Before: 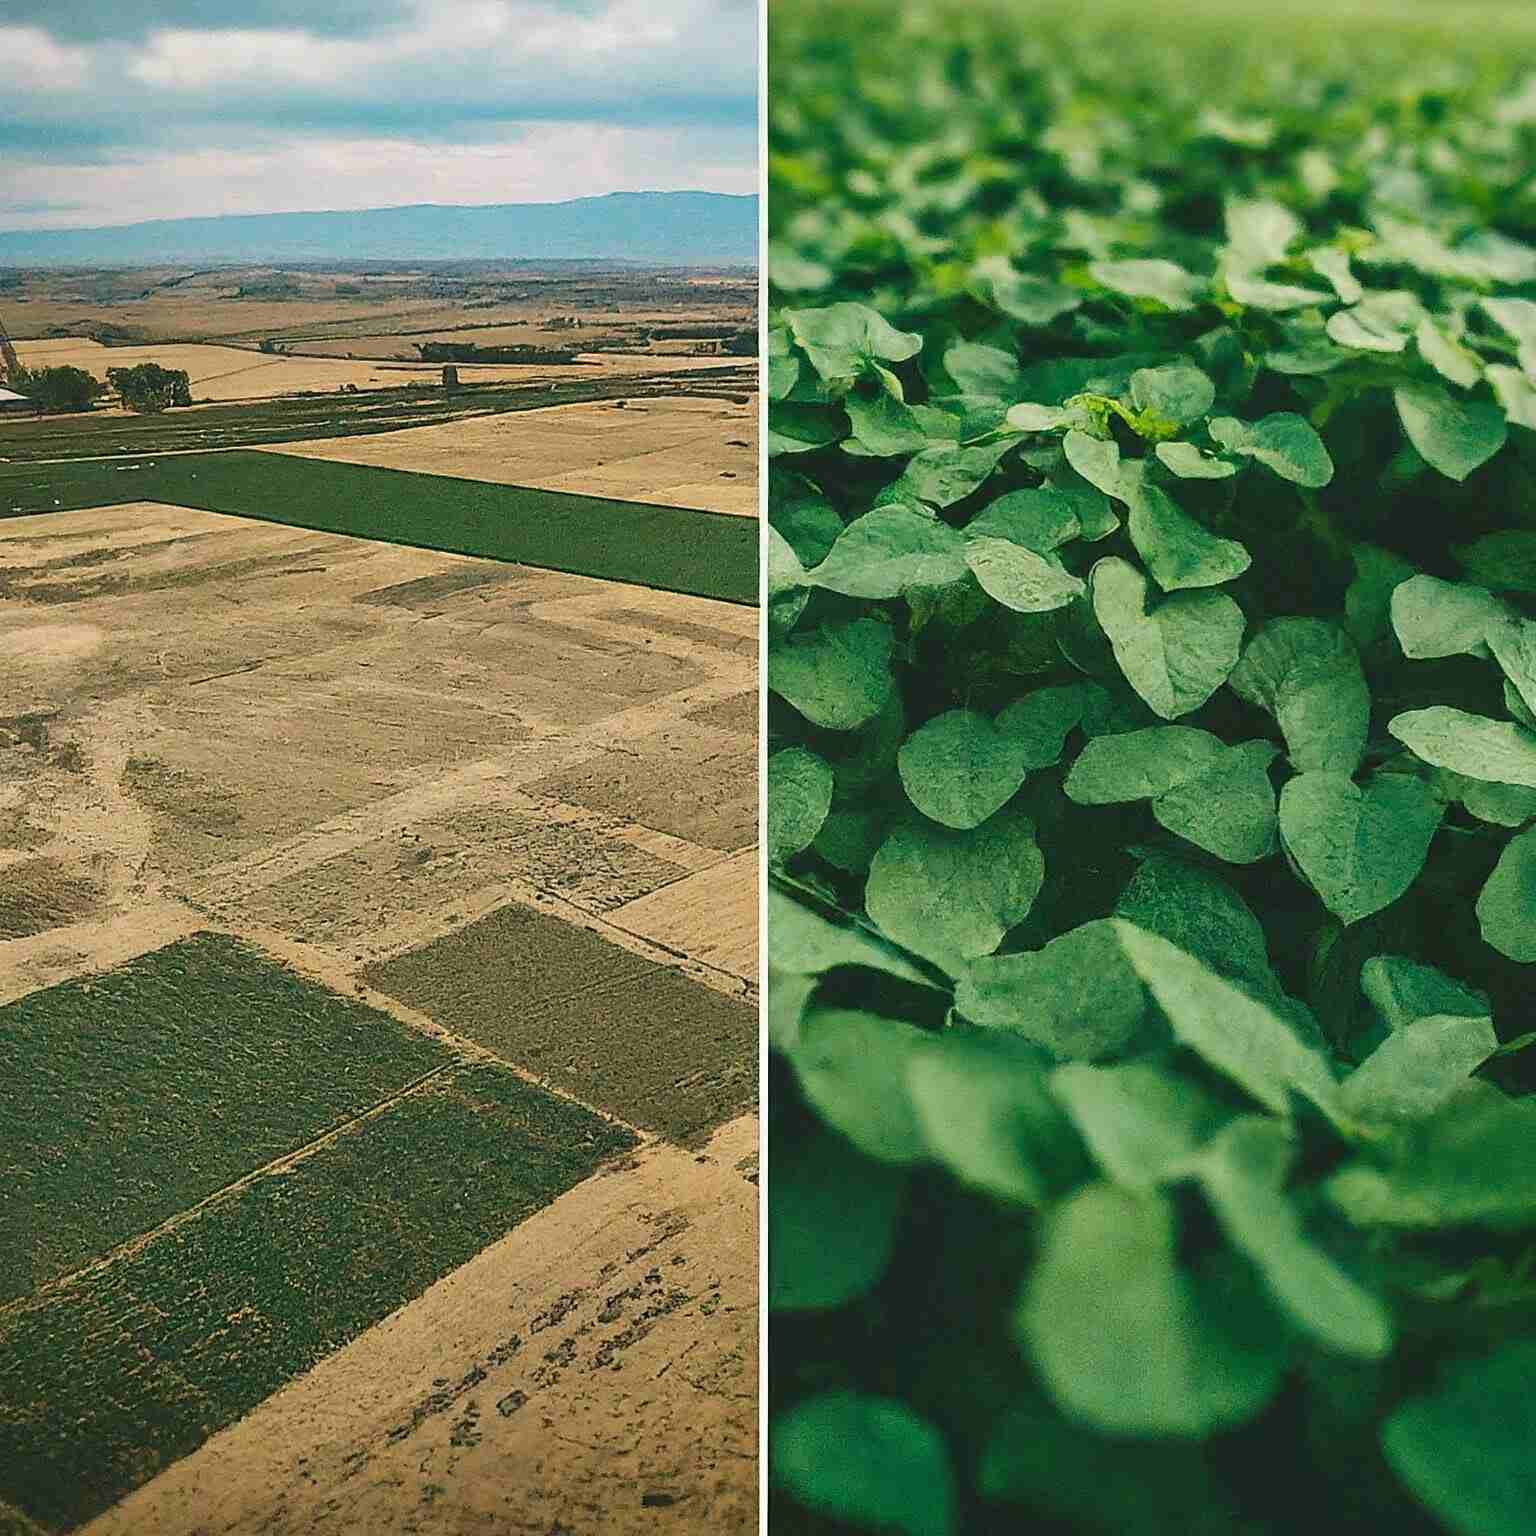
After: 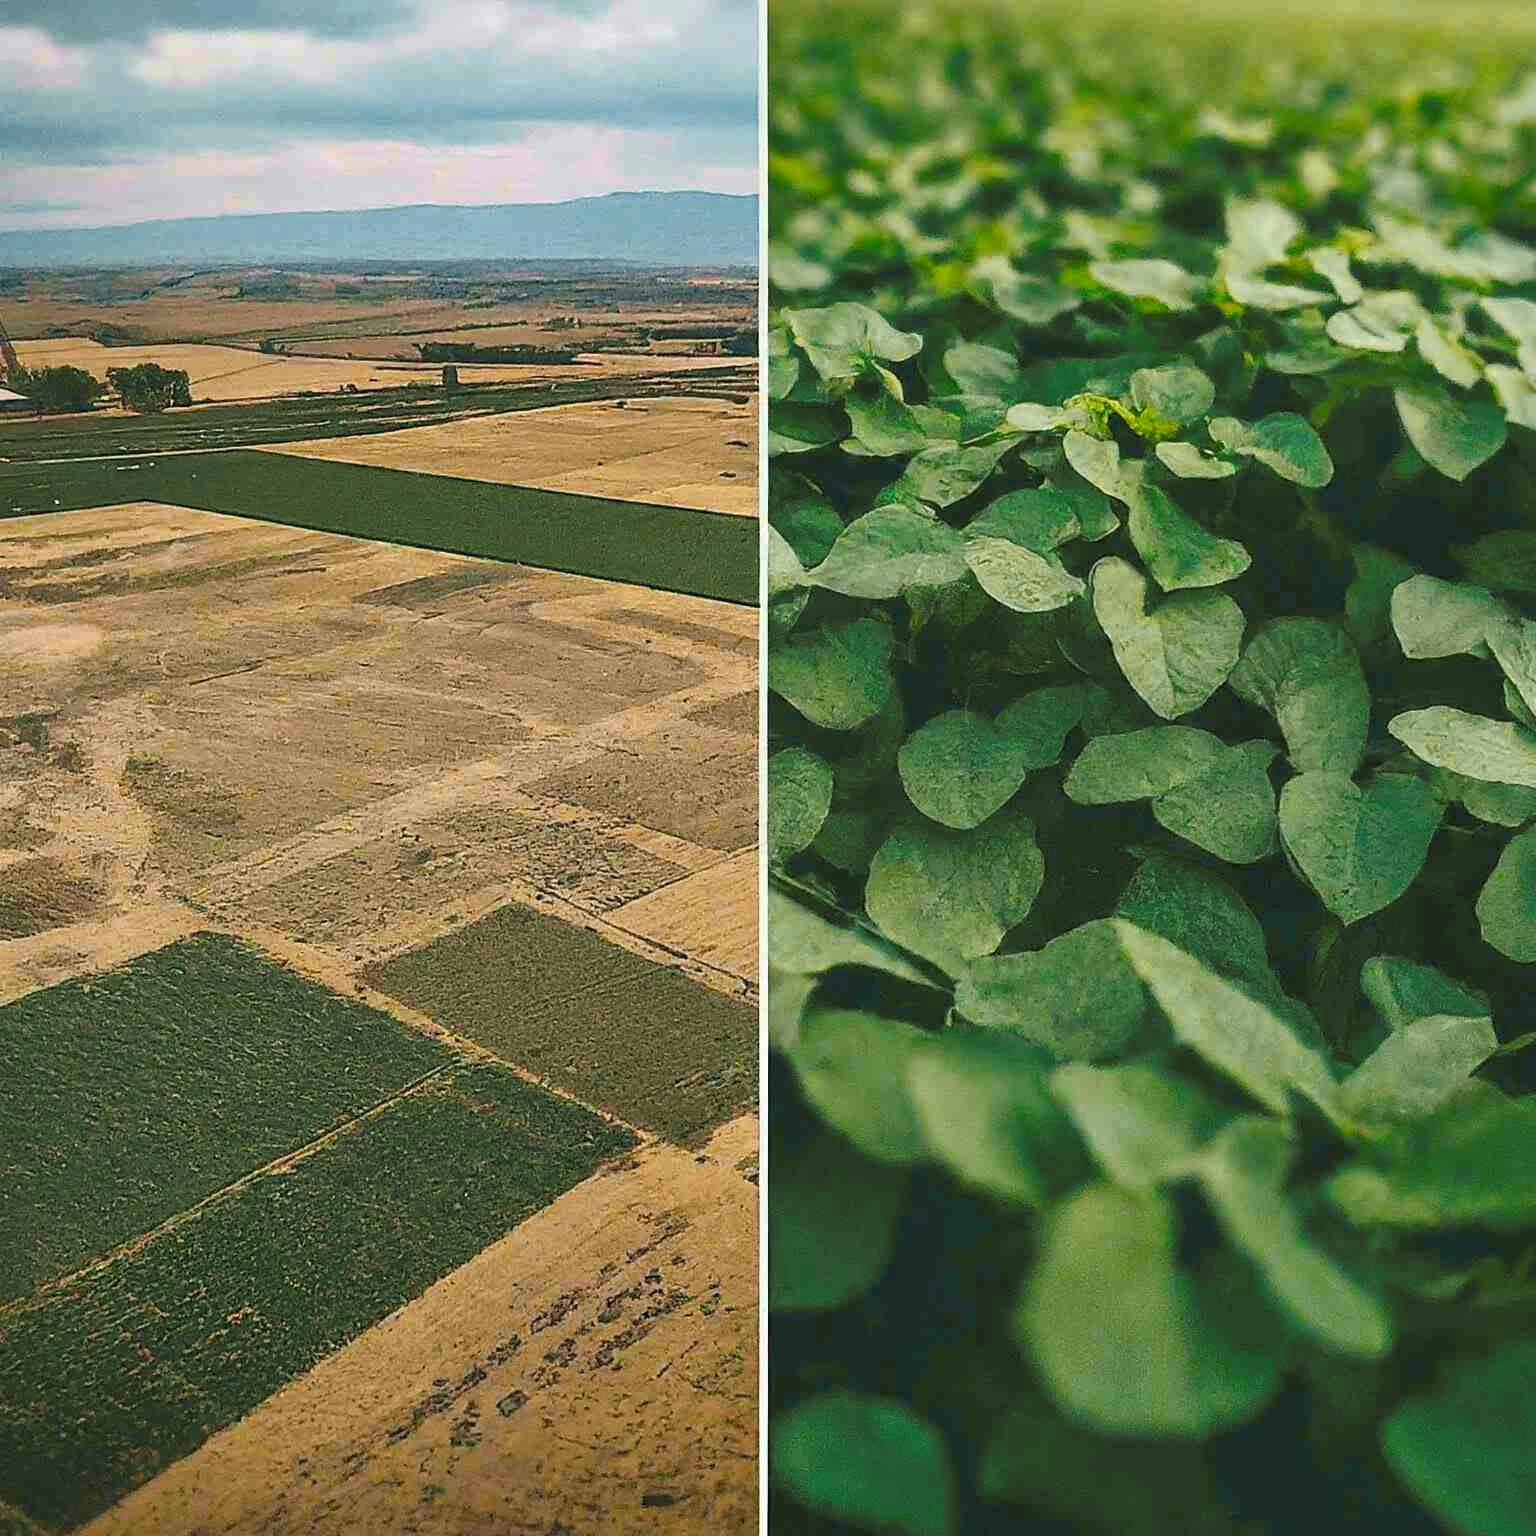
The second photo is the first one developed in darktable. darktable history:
tone curve: curves: ch0 [(0, 0) (0.15, 0.17) (0.452, 0.437) (0.611, 0.588) (0.751, 0.749) (1, 1)]; ch1 [(0, 0) (0.325, 0.327) (0.413, 0.442) (0.475, 0.467) (0.512, 0.522) (0.541, 0.55) (0.617, 0.612) (0.695, 0.697) (1, 1)]; ch2 [(0, 0) (0.386, 0.397) (0.452, 0.459) (0.505, 0.498) (0.536, 0.546) (0.574, 0.571) (0.633, 0.653) (1, 1)], color space Lab, independent channels, preserve colors none
